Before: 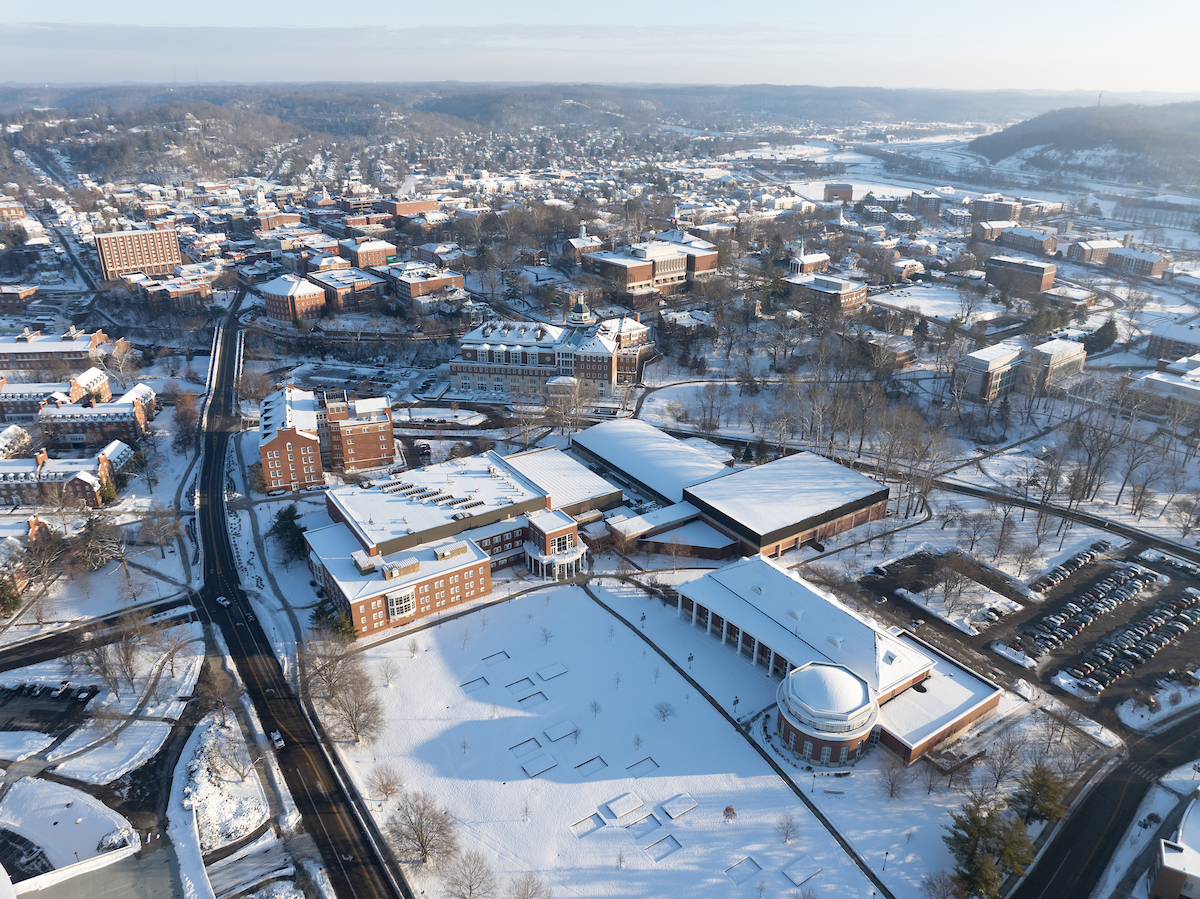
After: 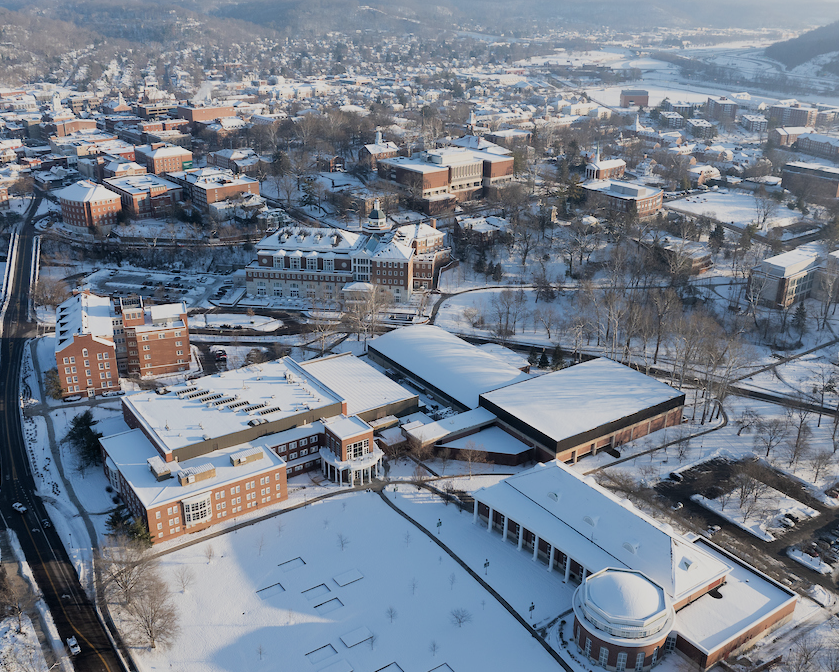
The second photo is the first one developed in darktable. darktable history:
filmic rgb: black relative exposure -7.65 EV, white relative exposure 4.56 EV, hardness 3.61, contrast 1.05
crop and rotate: left 17.046%, top 10.659%, right 12.989%, bottom 14.553%
